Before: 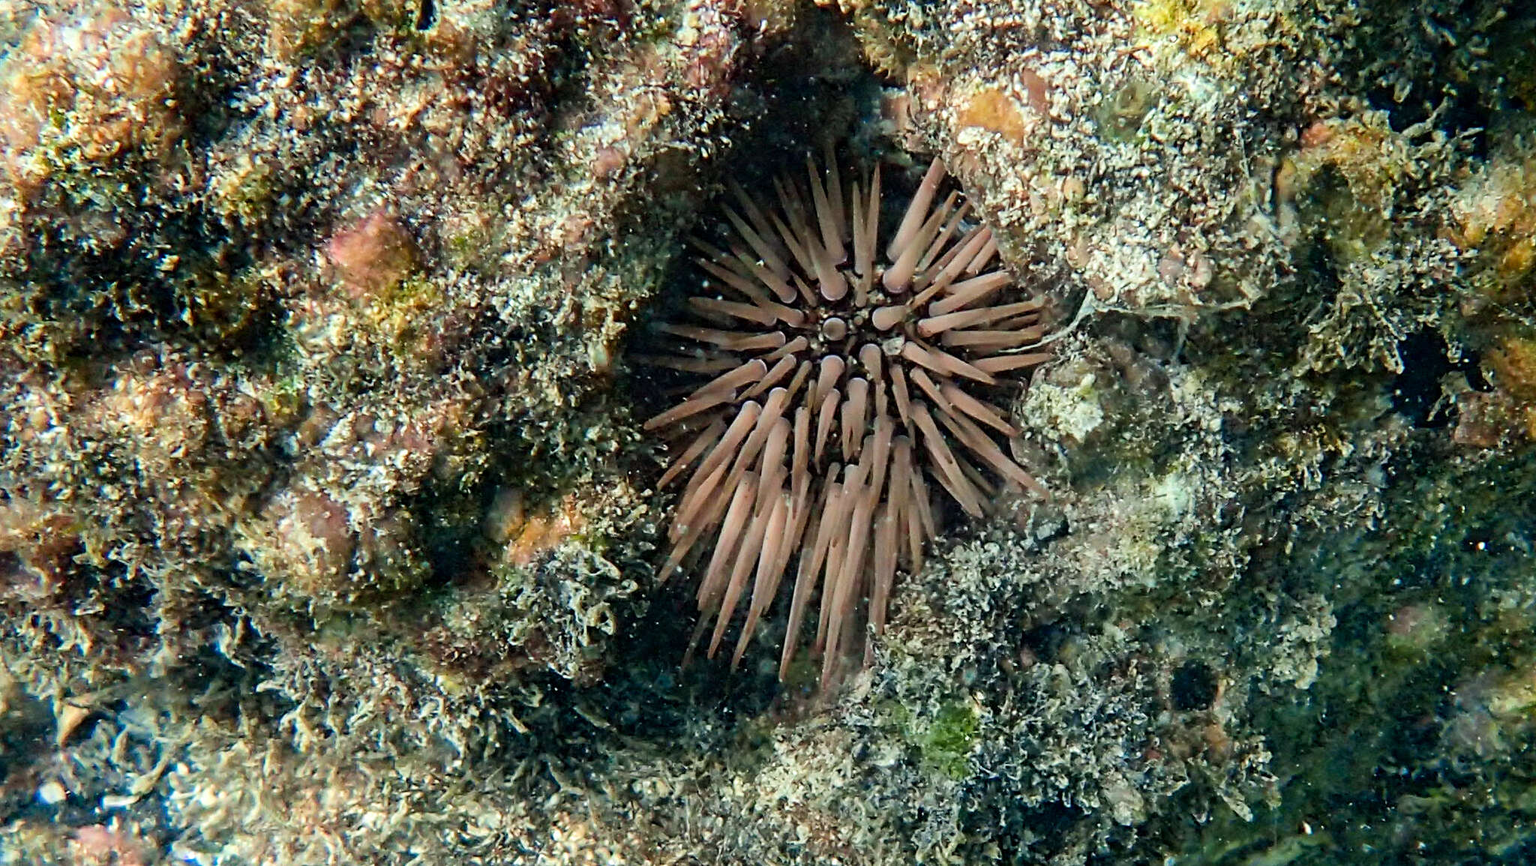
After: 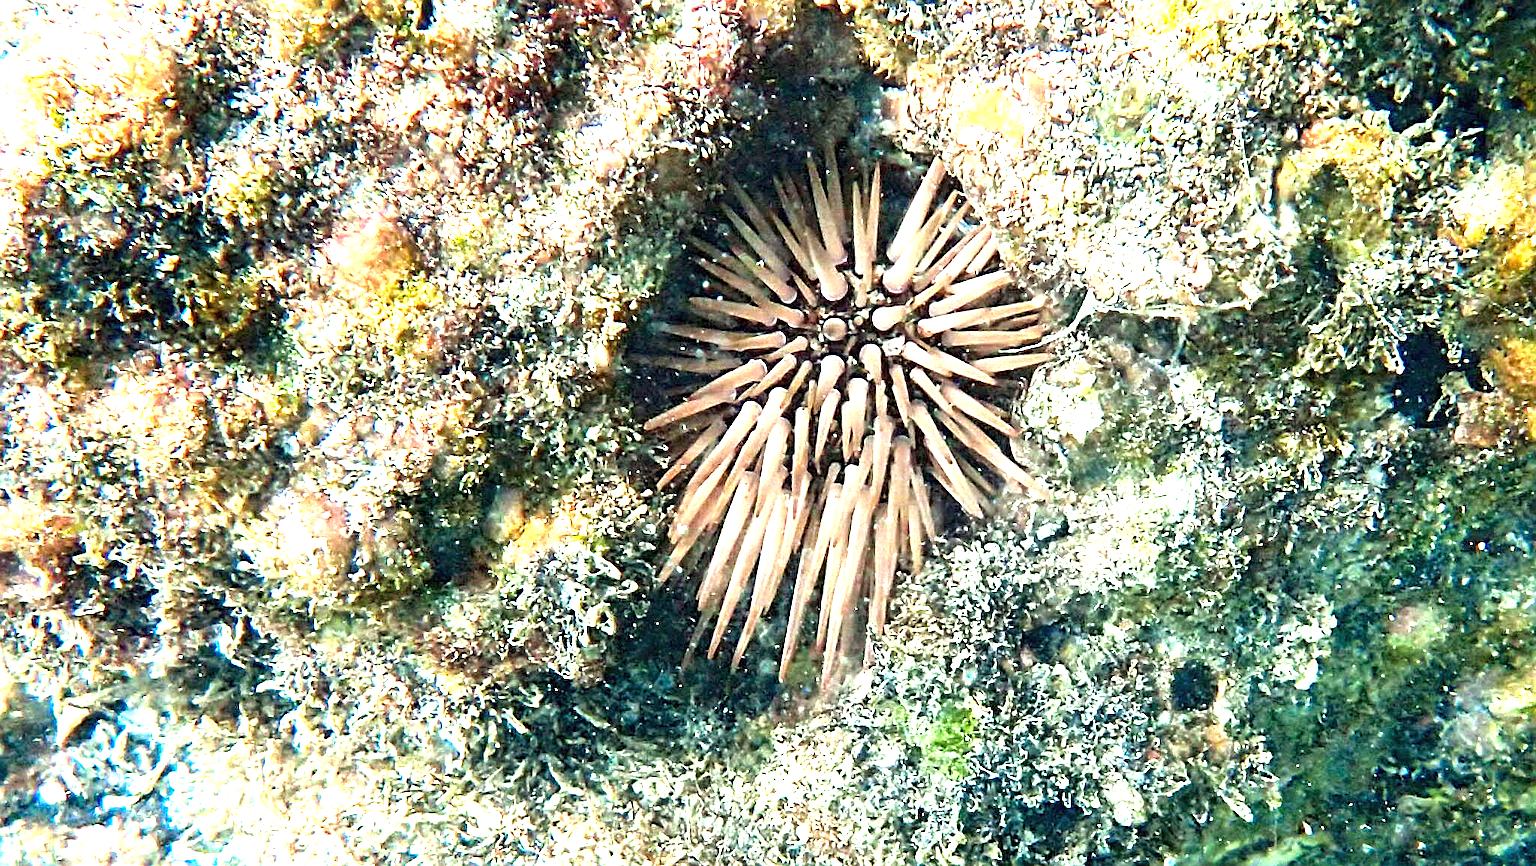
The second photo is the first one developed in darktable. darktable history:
sharpen: on, module defaults
exposure: black level correction 0, exposure 2.138 EV, compensate exposure bias true, compensate highlight preservation false
